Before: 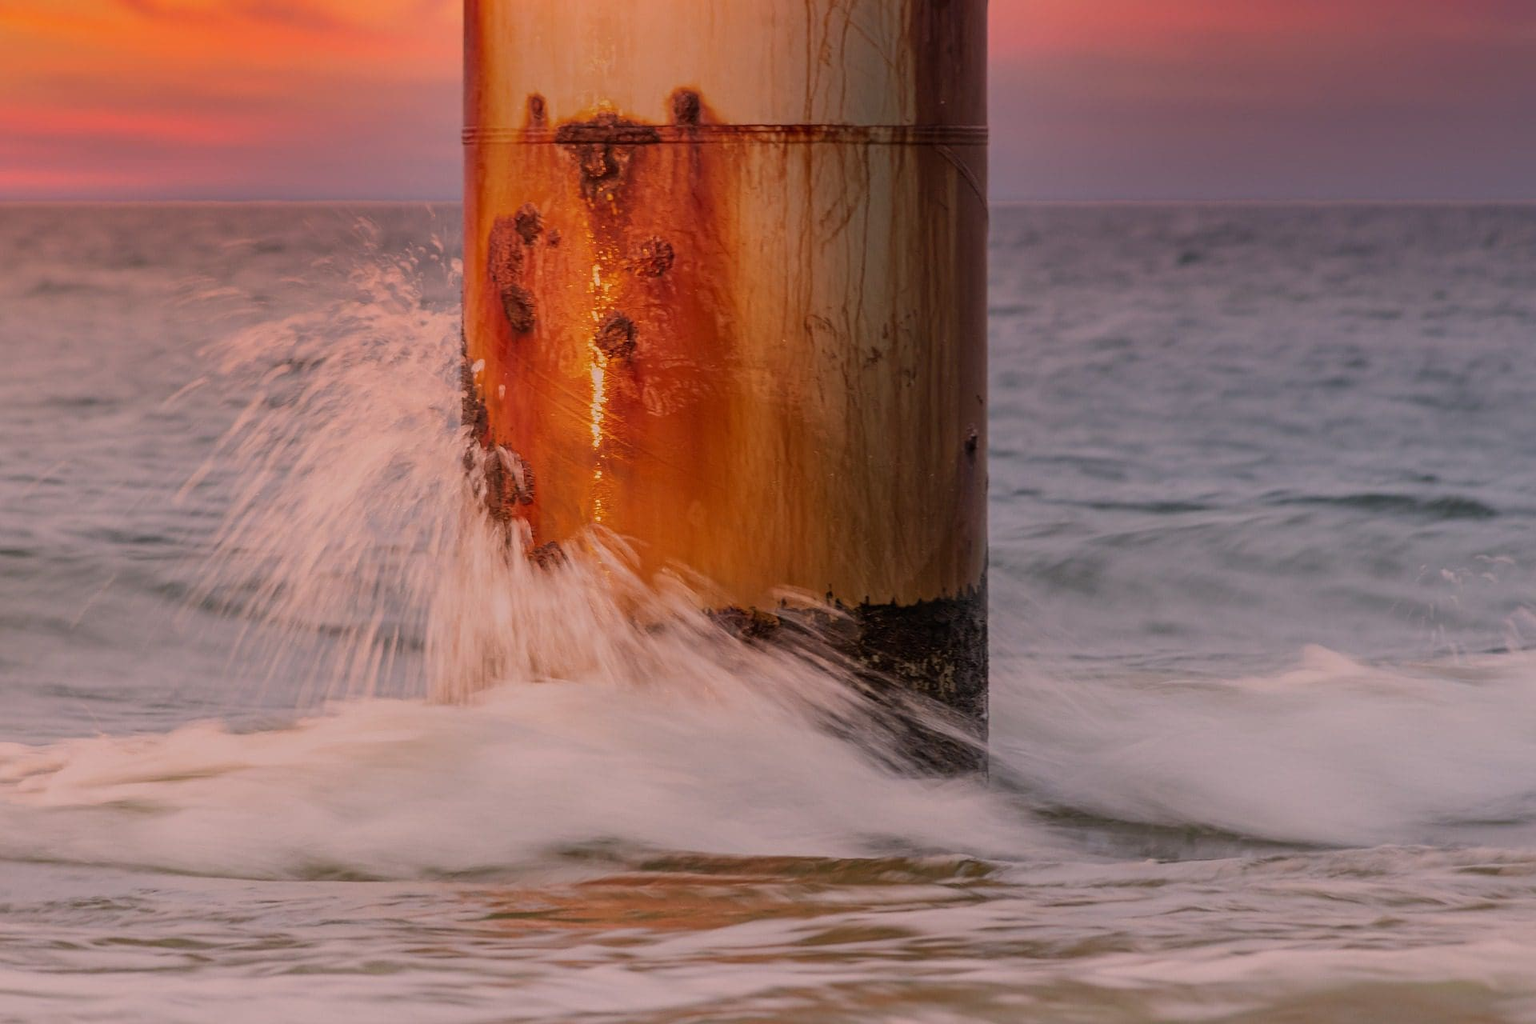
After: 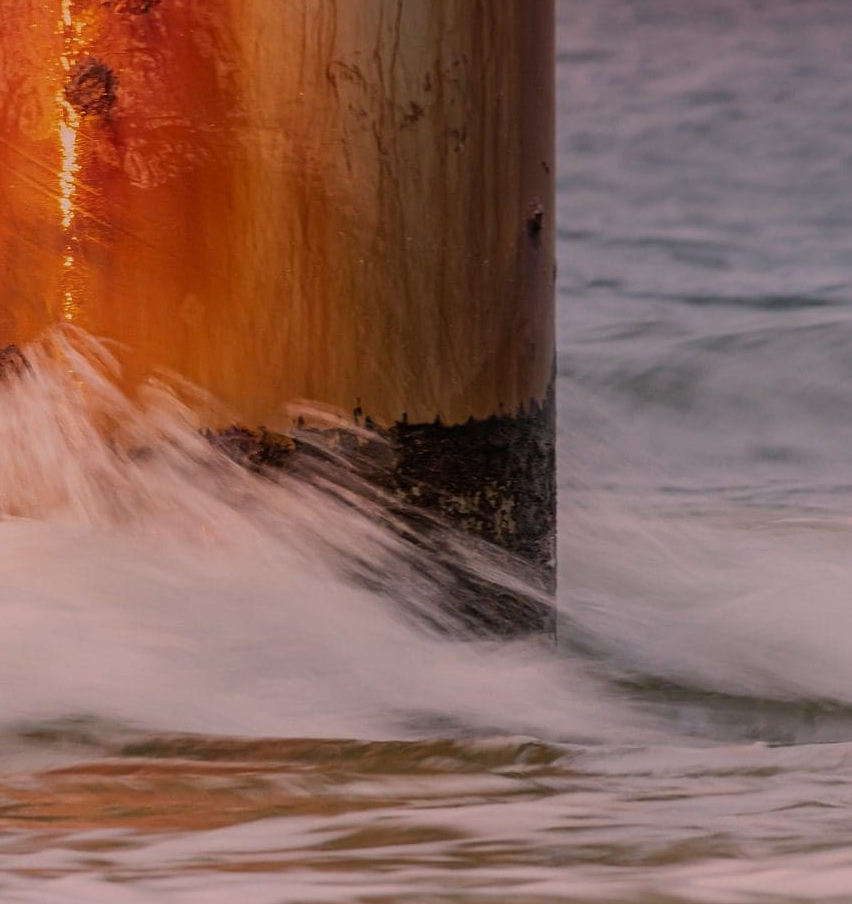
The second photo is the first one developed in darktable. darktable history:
crop: left 35.412%, top 25.963%, right 20.169%, bottom 3.389%
